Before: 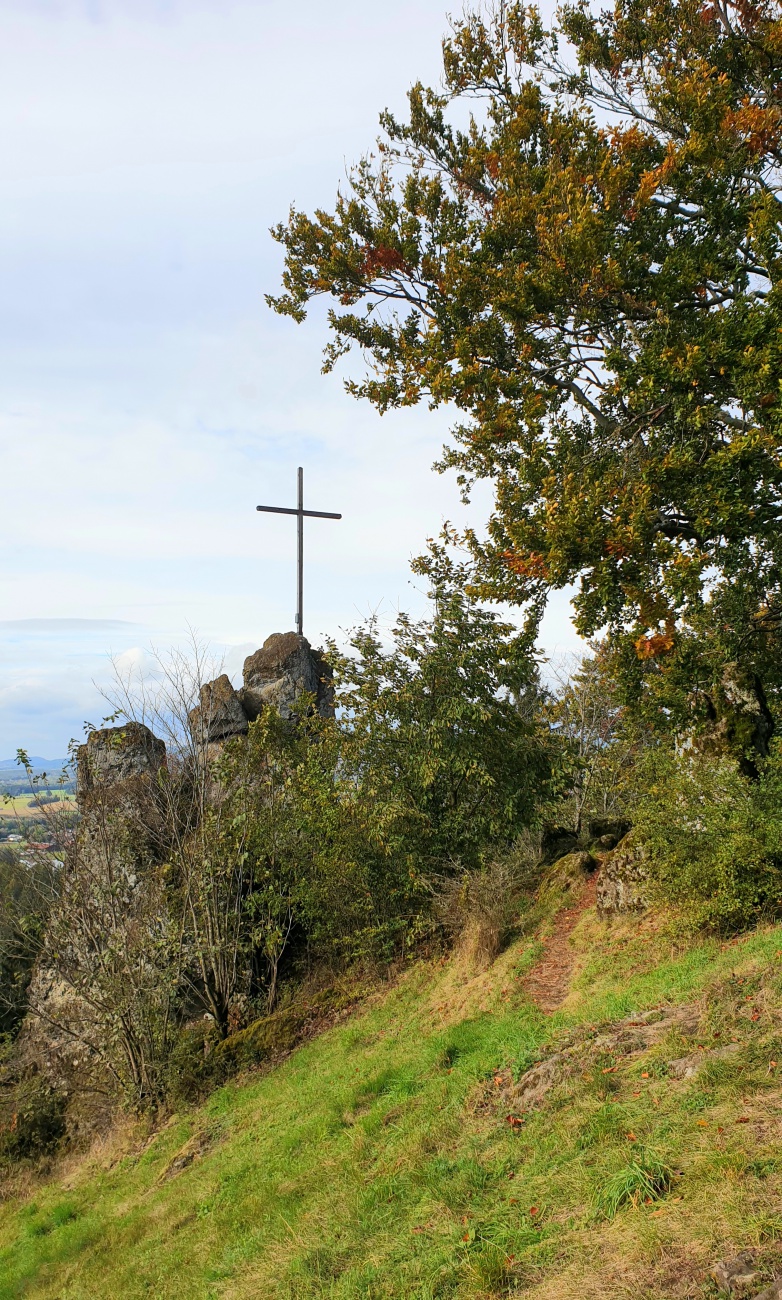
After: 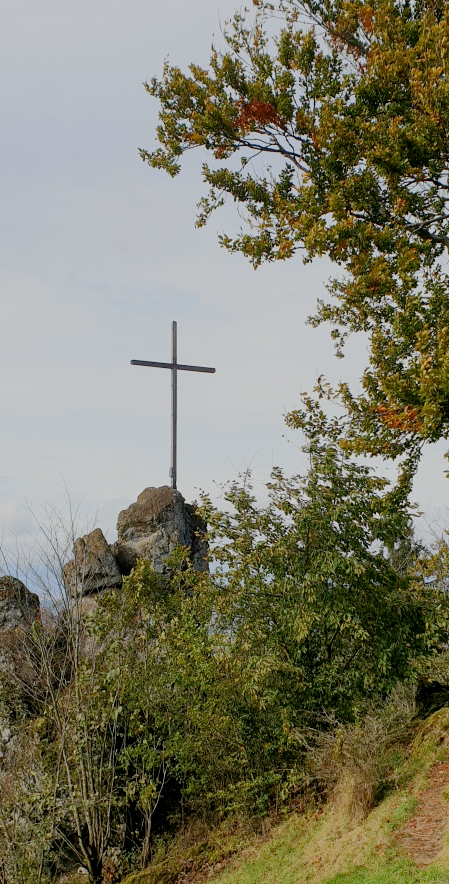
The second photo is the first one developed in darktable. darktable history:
filmic rgb: black relative exposure -8.79 EV, white relative exposure 4.98 EV, target black luminance 0%, hardness 3.77, latitude 65.42%, contrast 0.83, shadows ↔ highlights balance 19.47%, add noise in highlights 0, preserve chrominance no, color science v3 (2019), use custom middle-gray values true, contrast in highlights soft
crop: left 16.191%, top 11.288%, right 26.286%, bottom 20.677%
